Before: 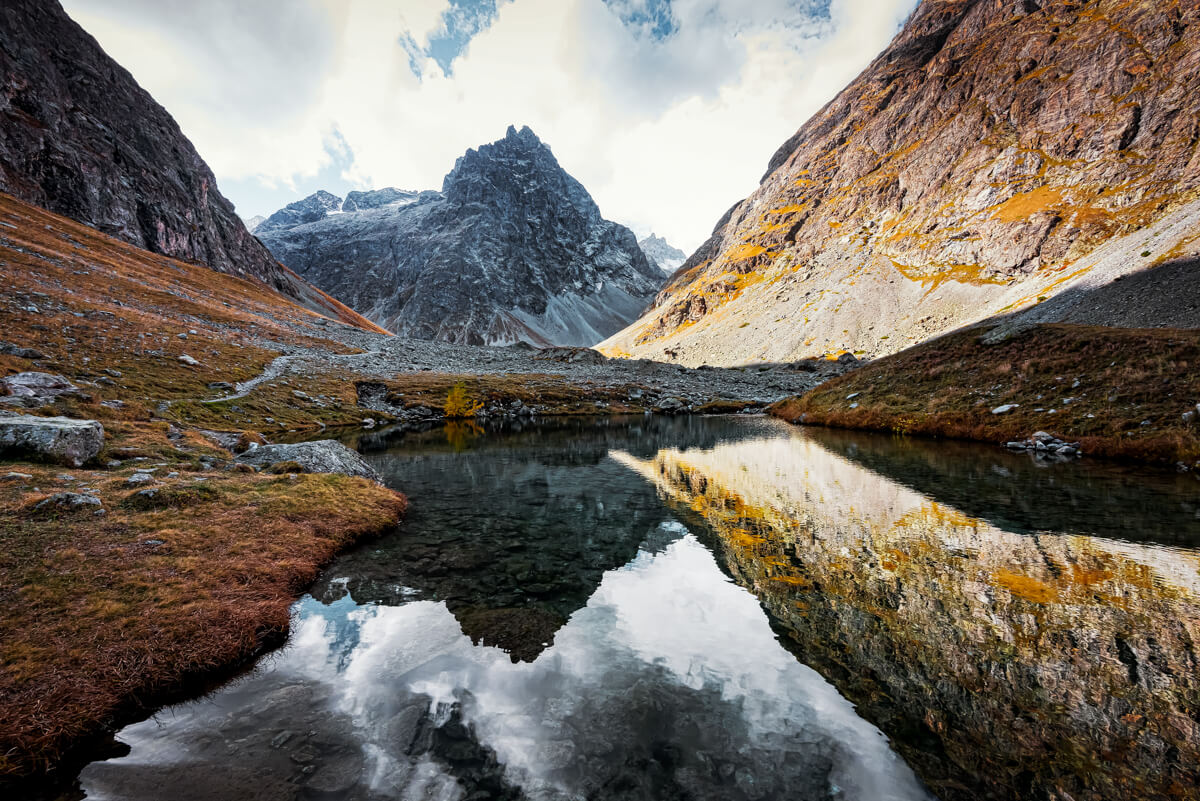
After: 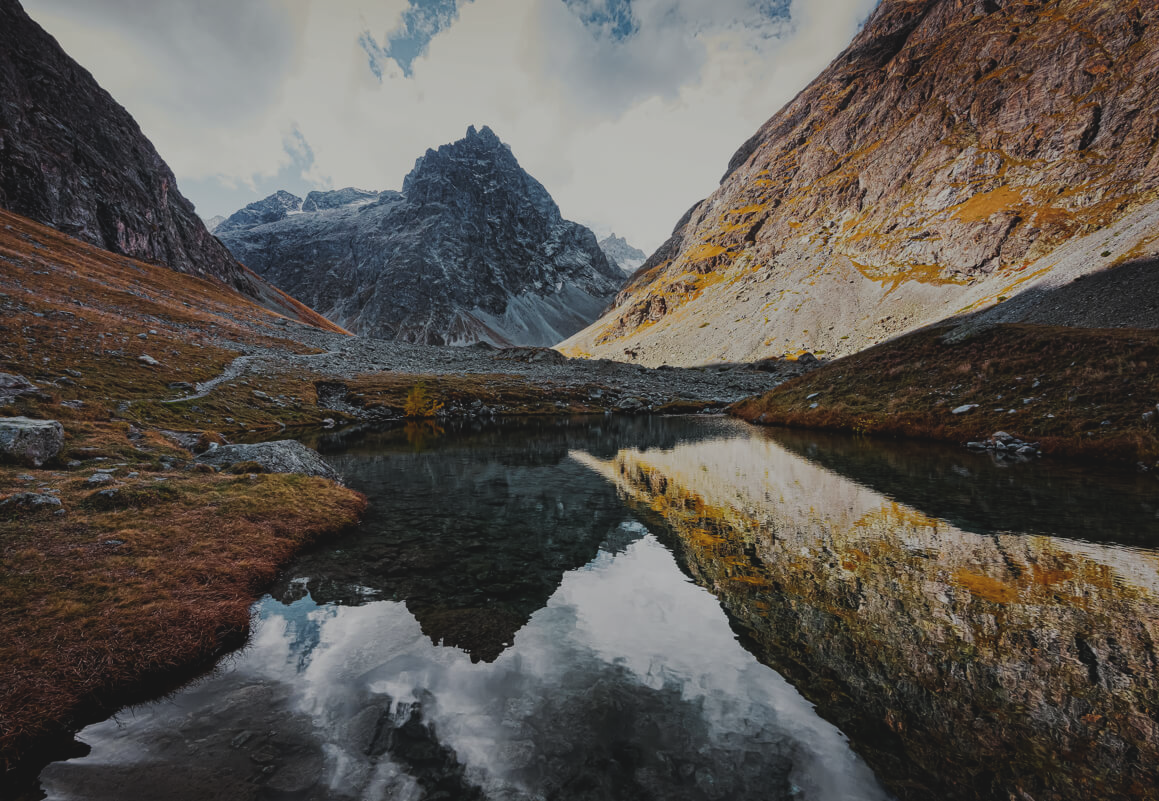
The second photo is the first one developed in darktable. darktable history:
exposure: black level correction -0.016, exposure -1.013 EV, compensate highlight preservation false
crop and rotate: left 3.393%
